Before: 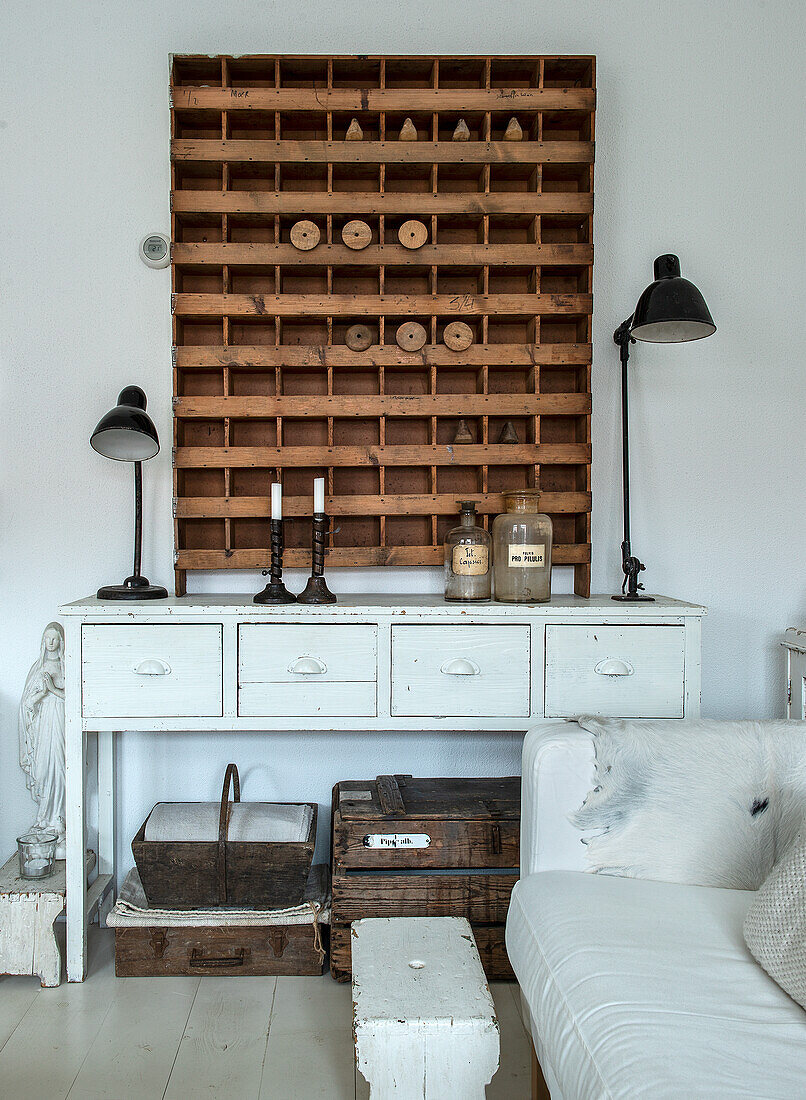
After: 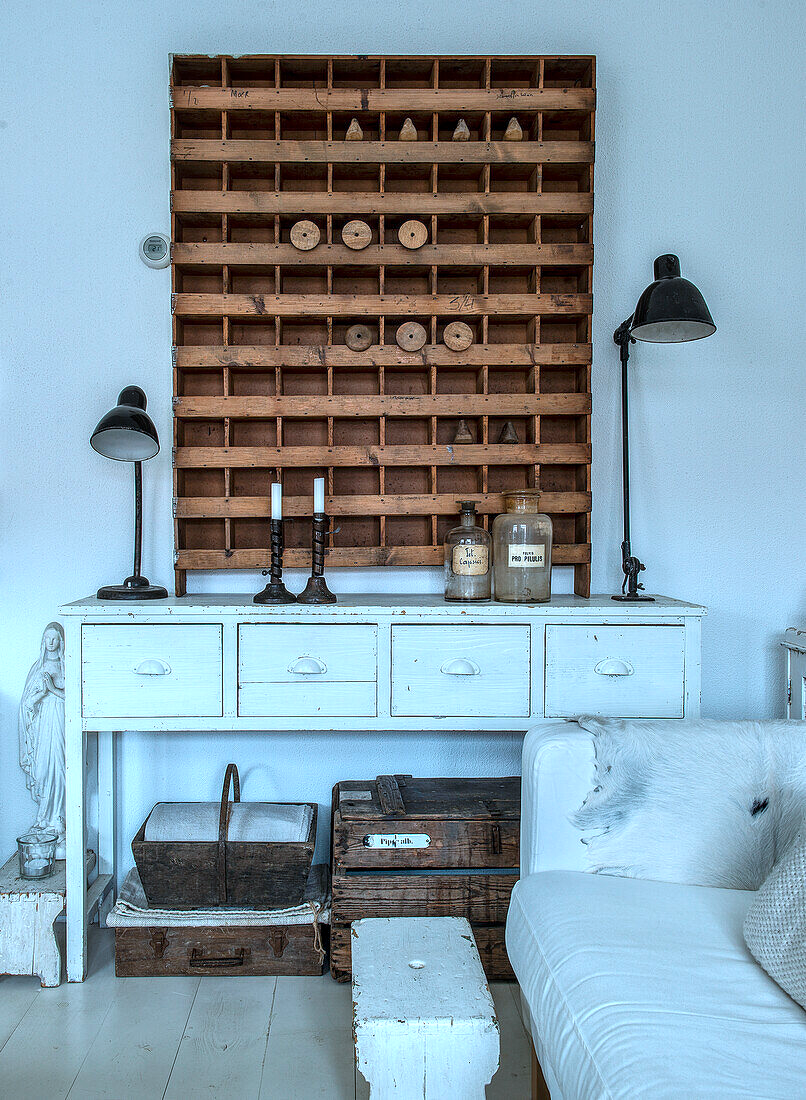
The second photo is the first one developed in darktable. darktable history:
white balance: emerald 1
local contrast: on, module defaults
color calibration: output R [1.063, -0.012, -0.003, 0], output G [0, 1.022, 0.021, 0], output B [-0.079, 0.047, 1, 0], illuminant custom, x 0.389, y 0.387, temperature 3838.64 K
